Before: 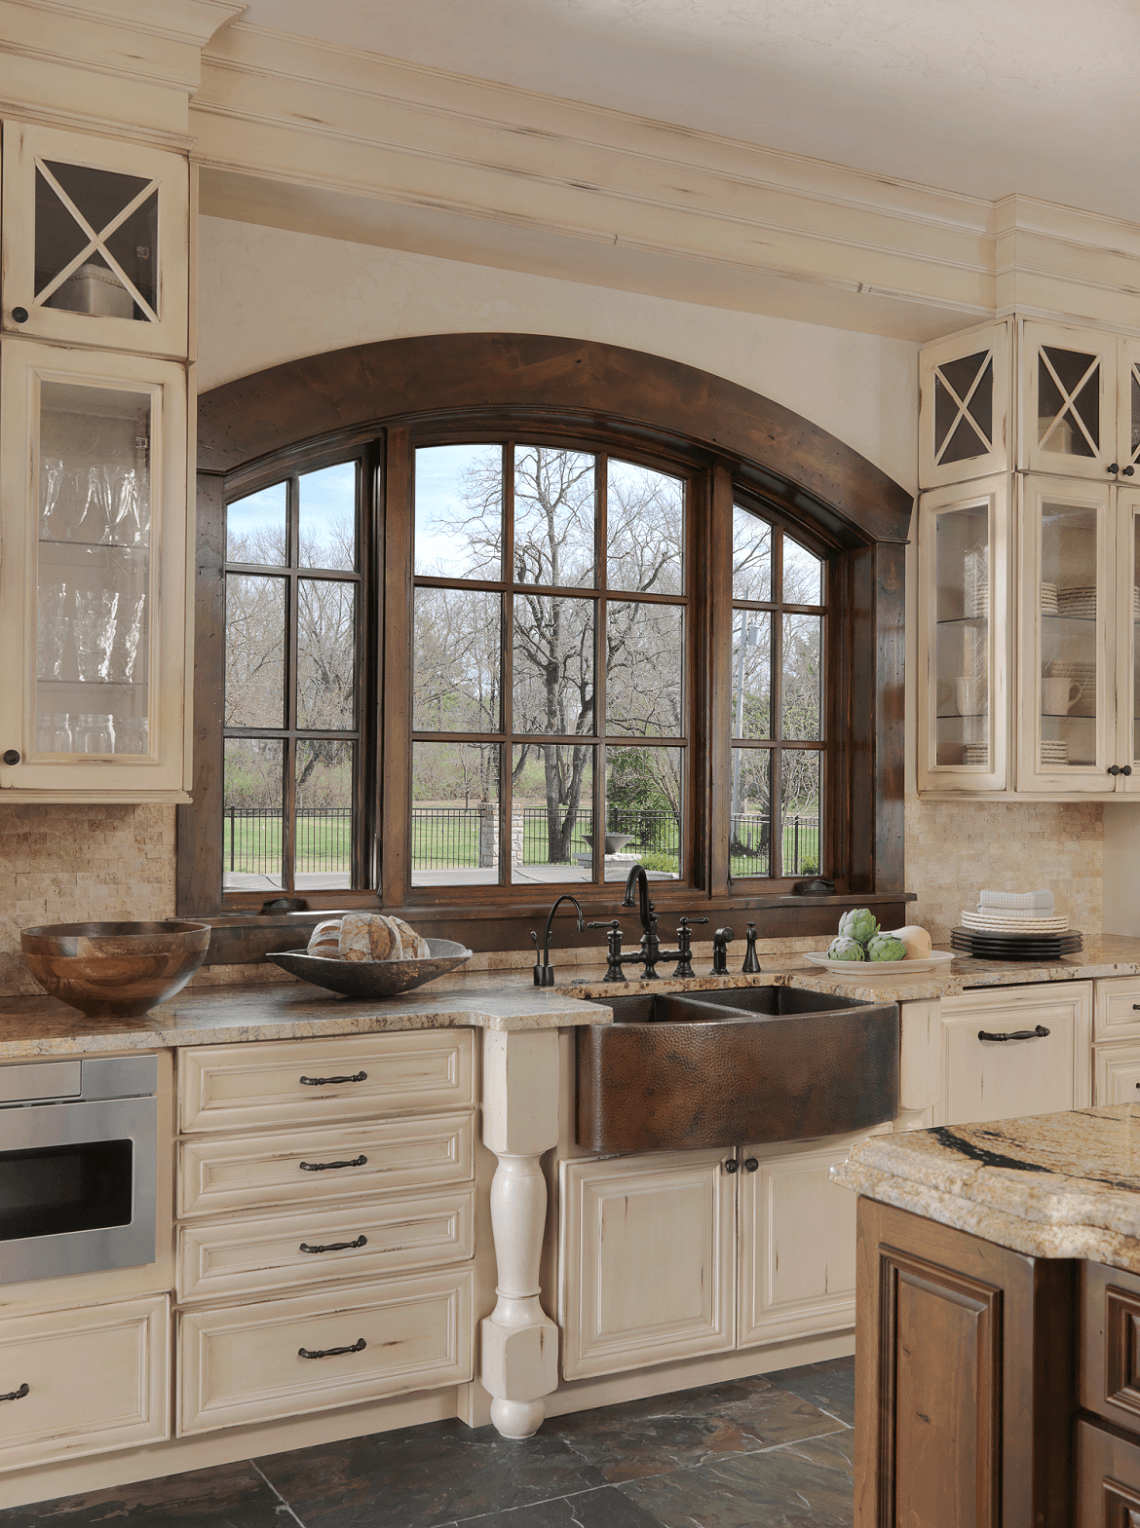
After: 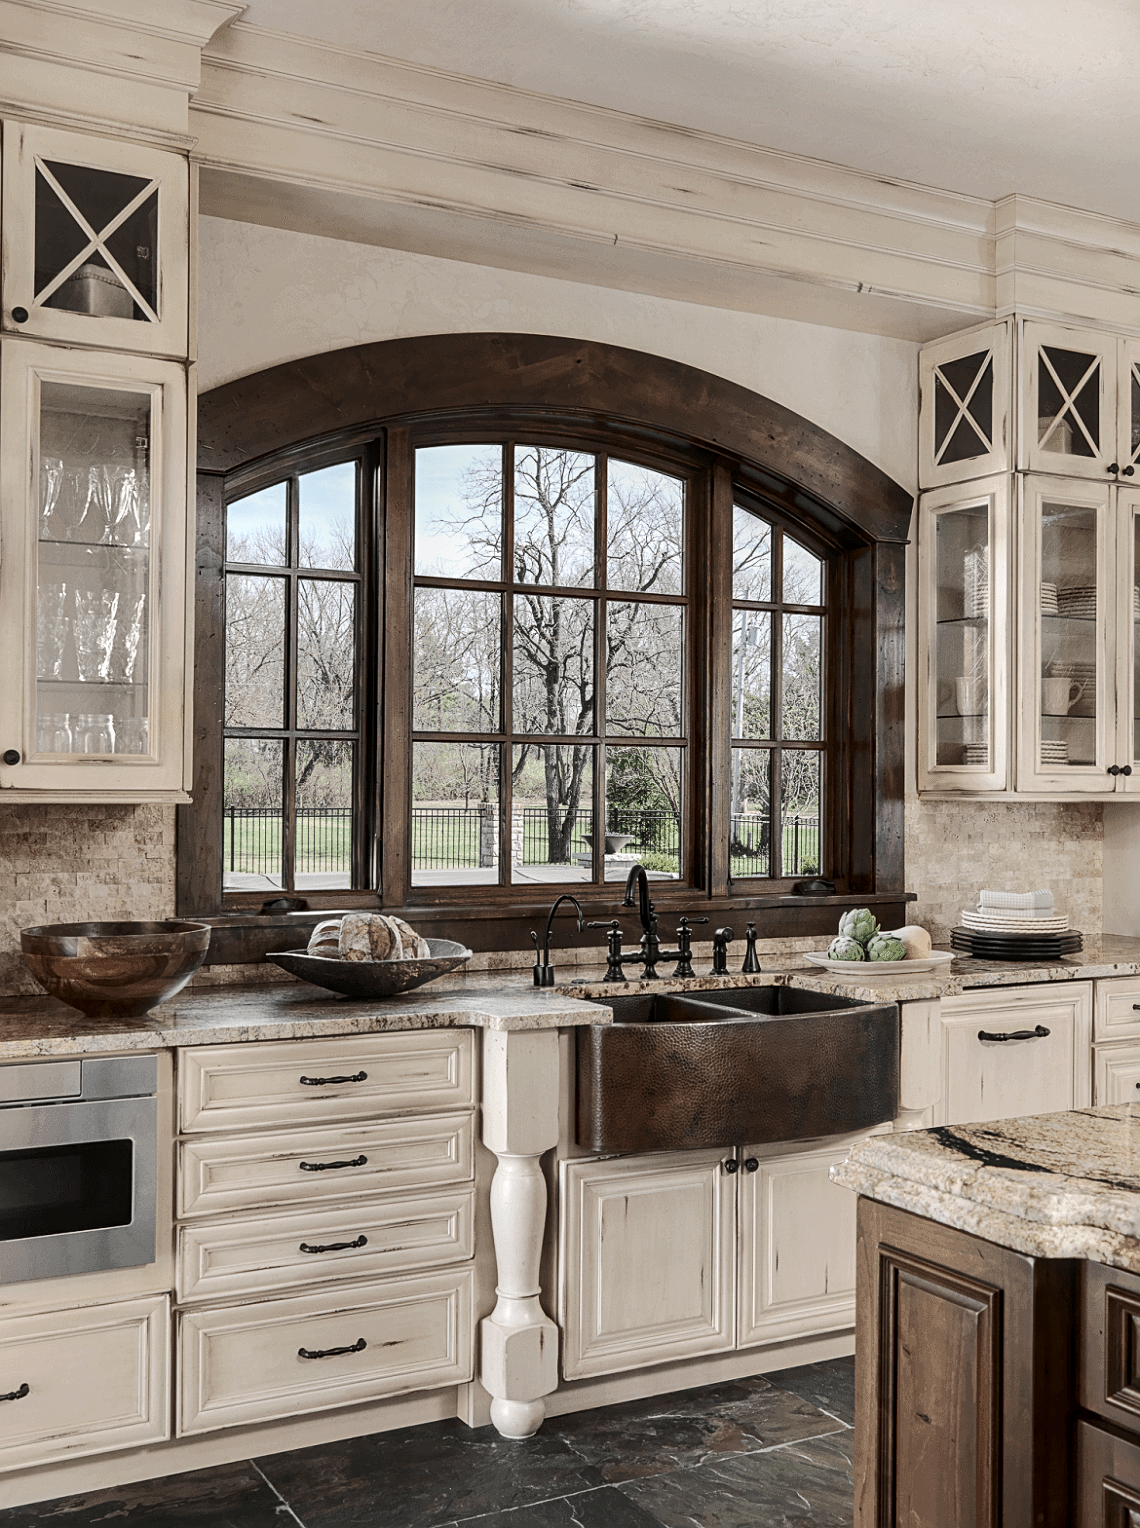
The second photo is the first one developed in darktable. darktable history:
sharpen: radius 2.167, amount 0.381, threshold 0
contrast brightness saturation: contrast 0.25, saturation -0.31
local contrast: on, module defaults
